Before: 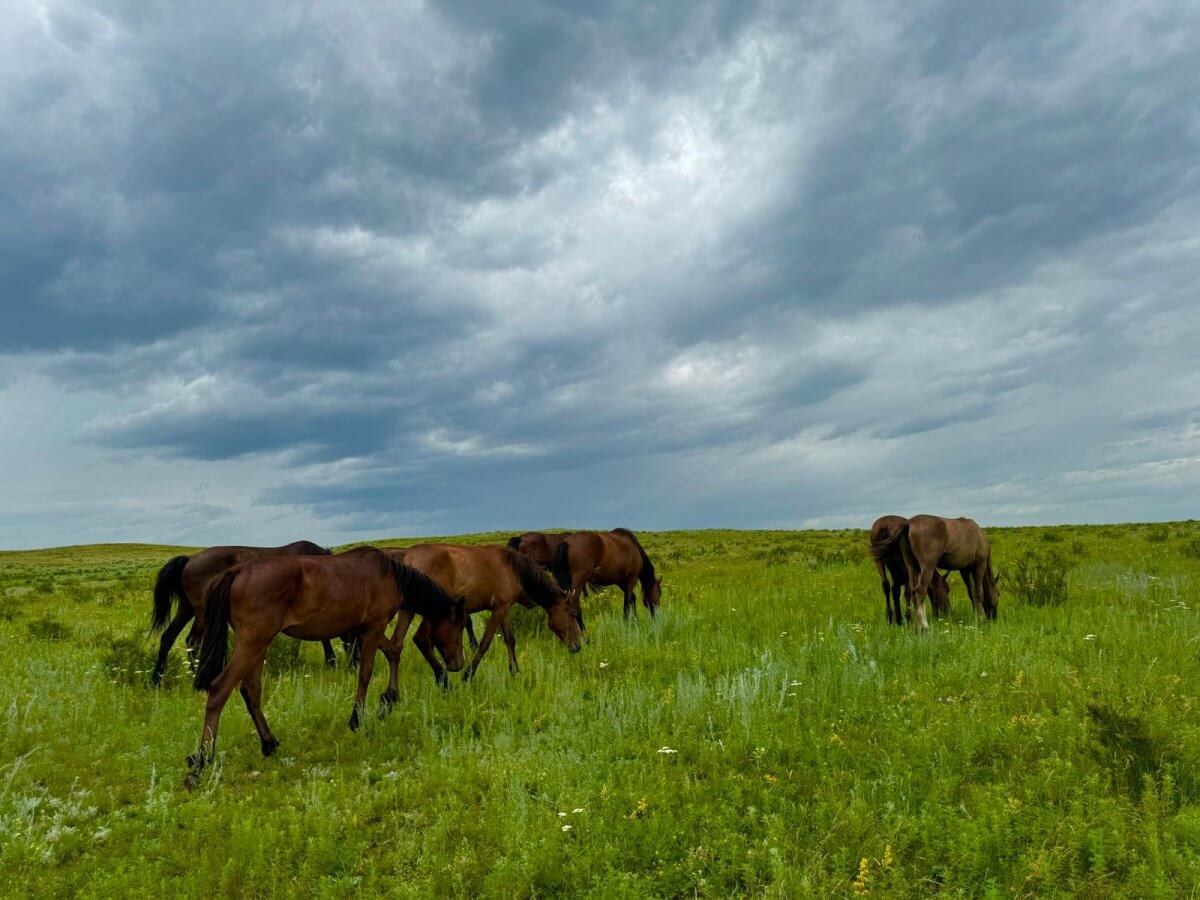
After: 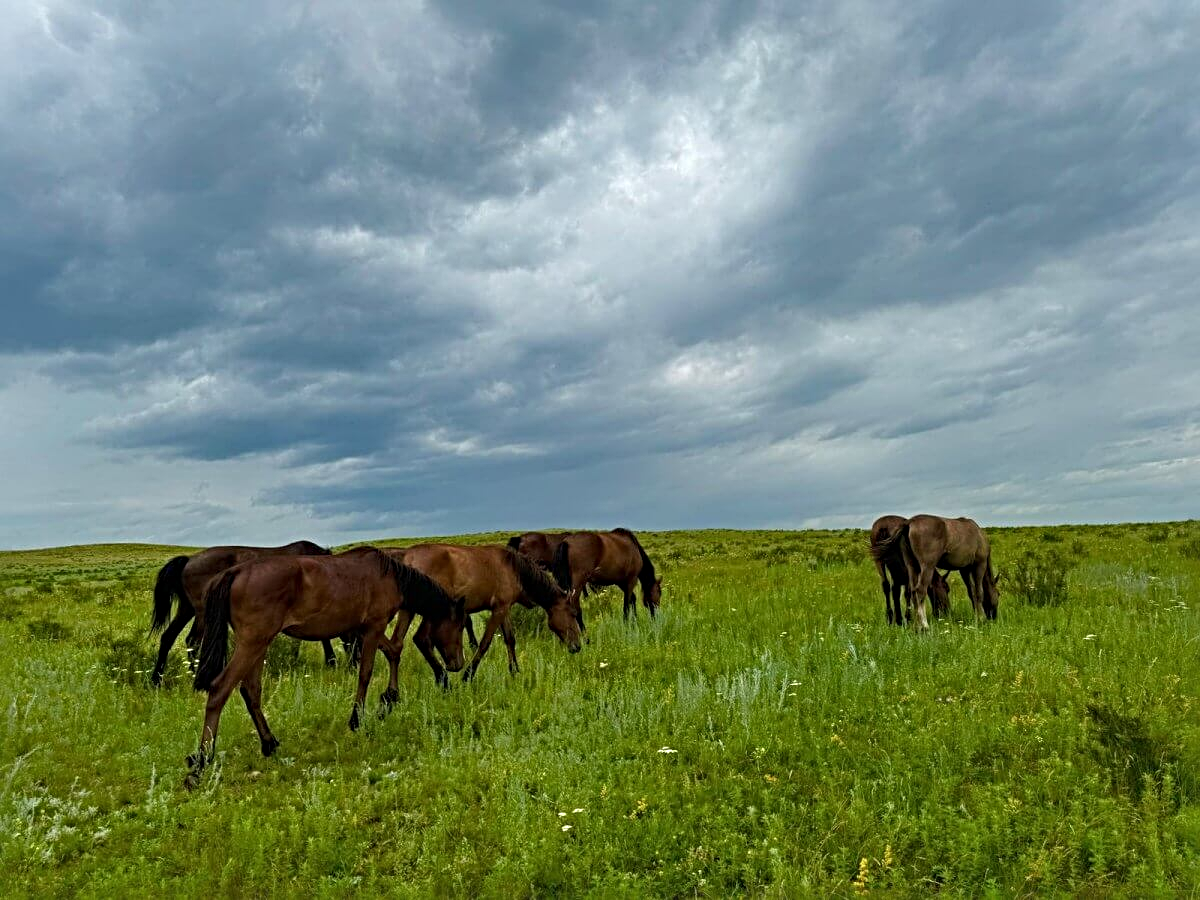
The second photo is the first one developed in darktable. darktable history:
sharpen: radius 4.925
